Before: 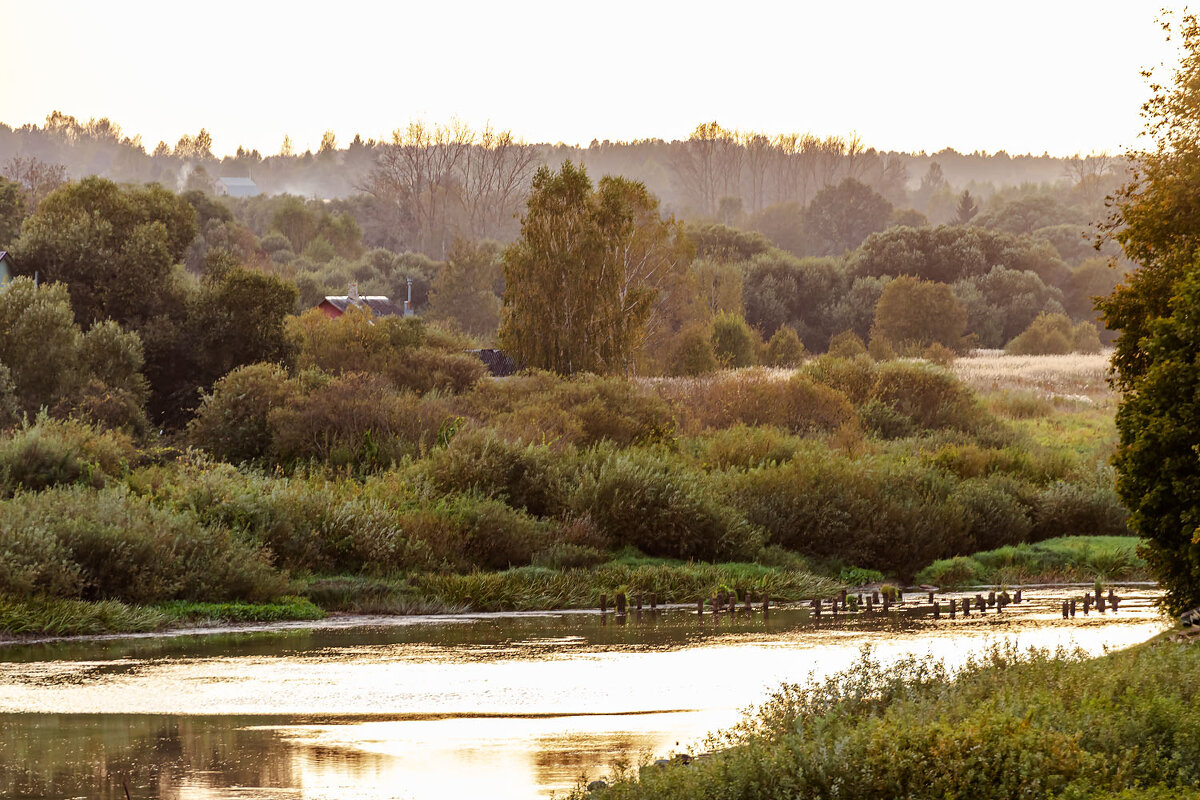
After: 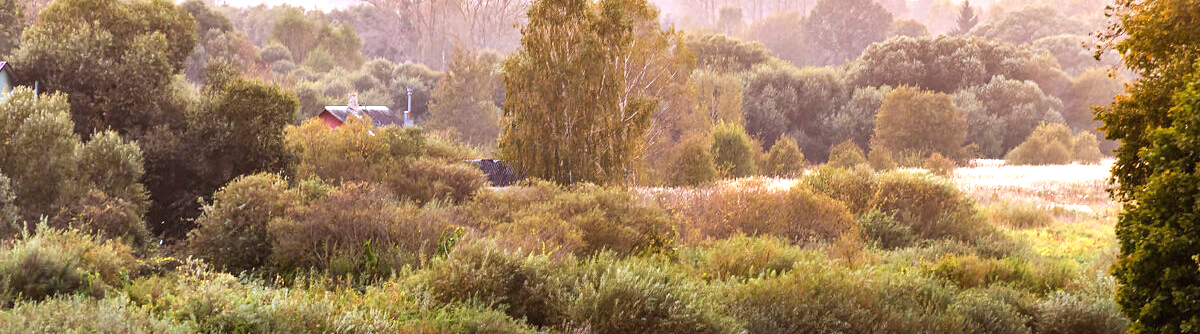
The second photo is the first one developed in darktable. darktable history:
white balance: red 1.004, blue 1.096
exposure: black level correction 0, exposure 1.2 EV, compensate exposure bias true, compensate highlight preservation false
crop and rotate: top 23.84%, bottom 34.294%
